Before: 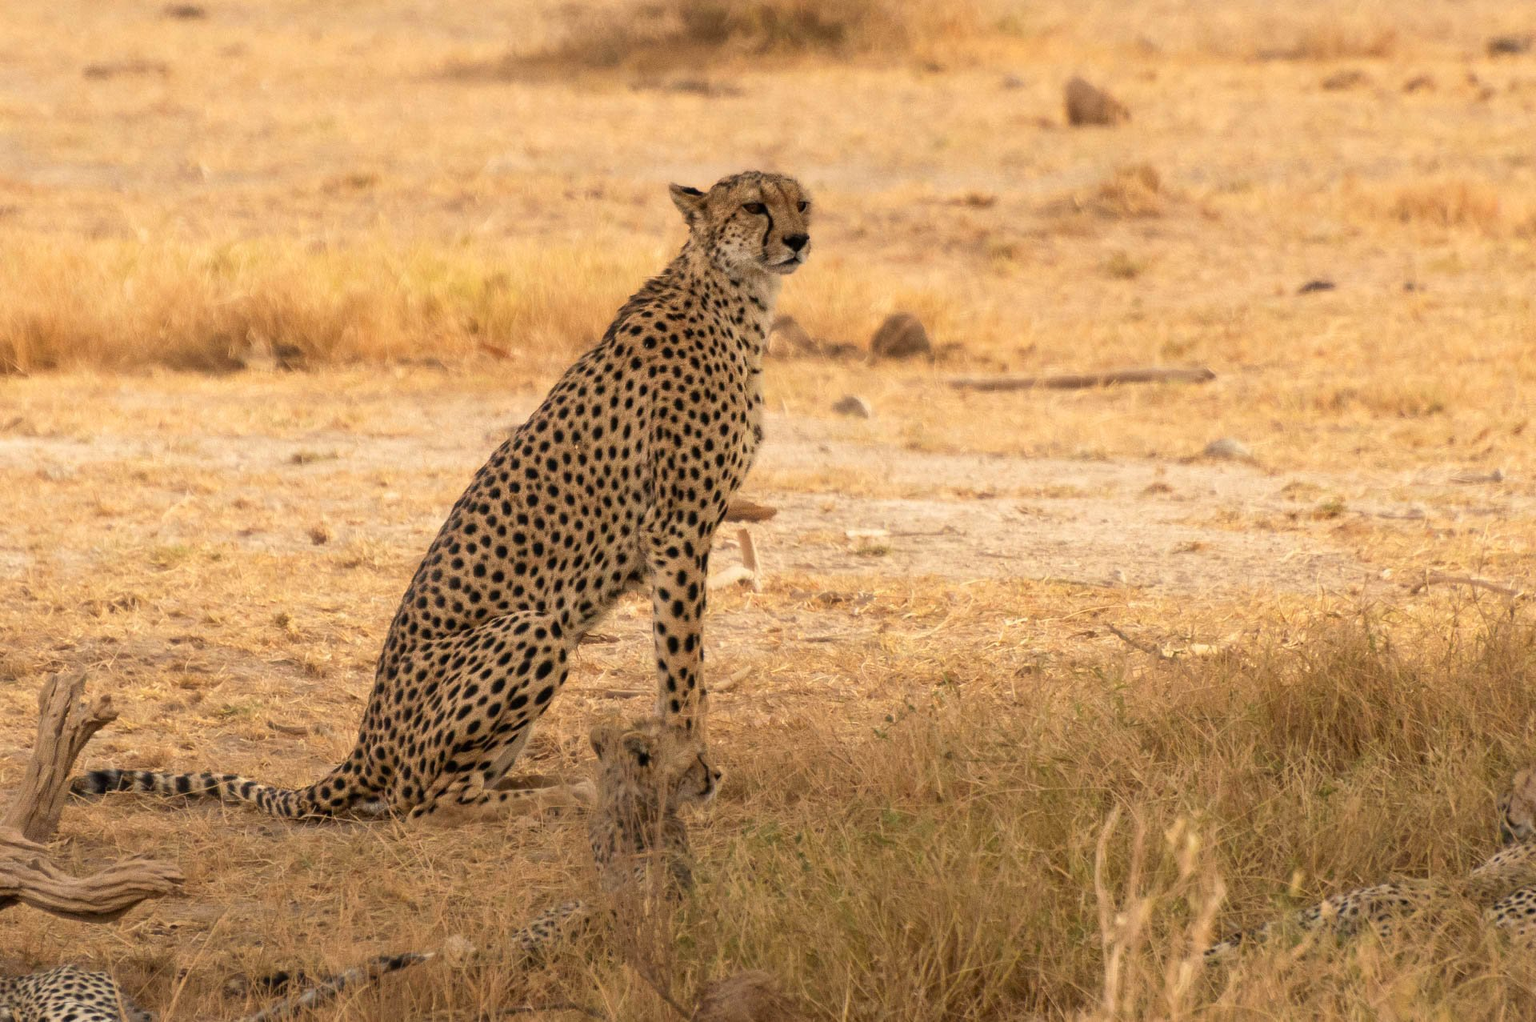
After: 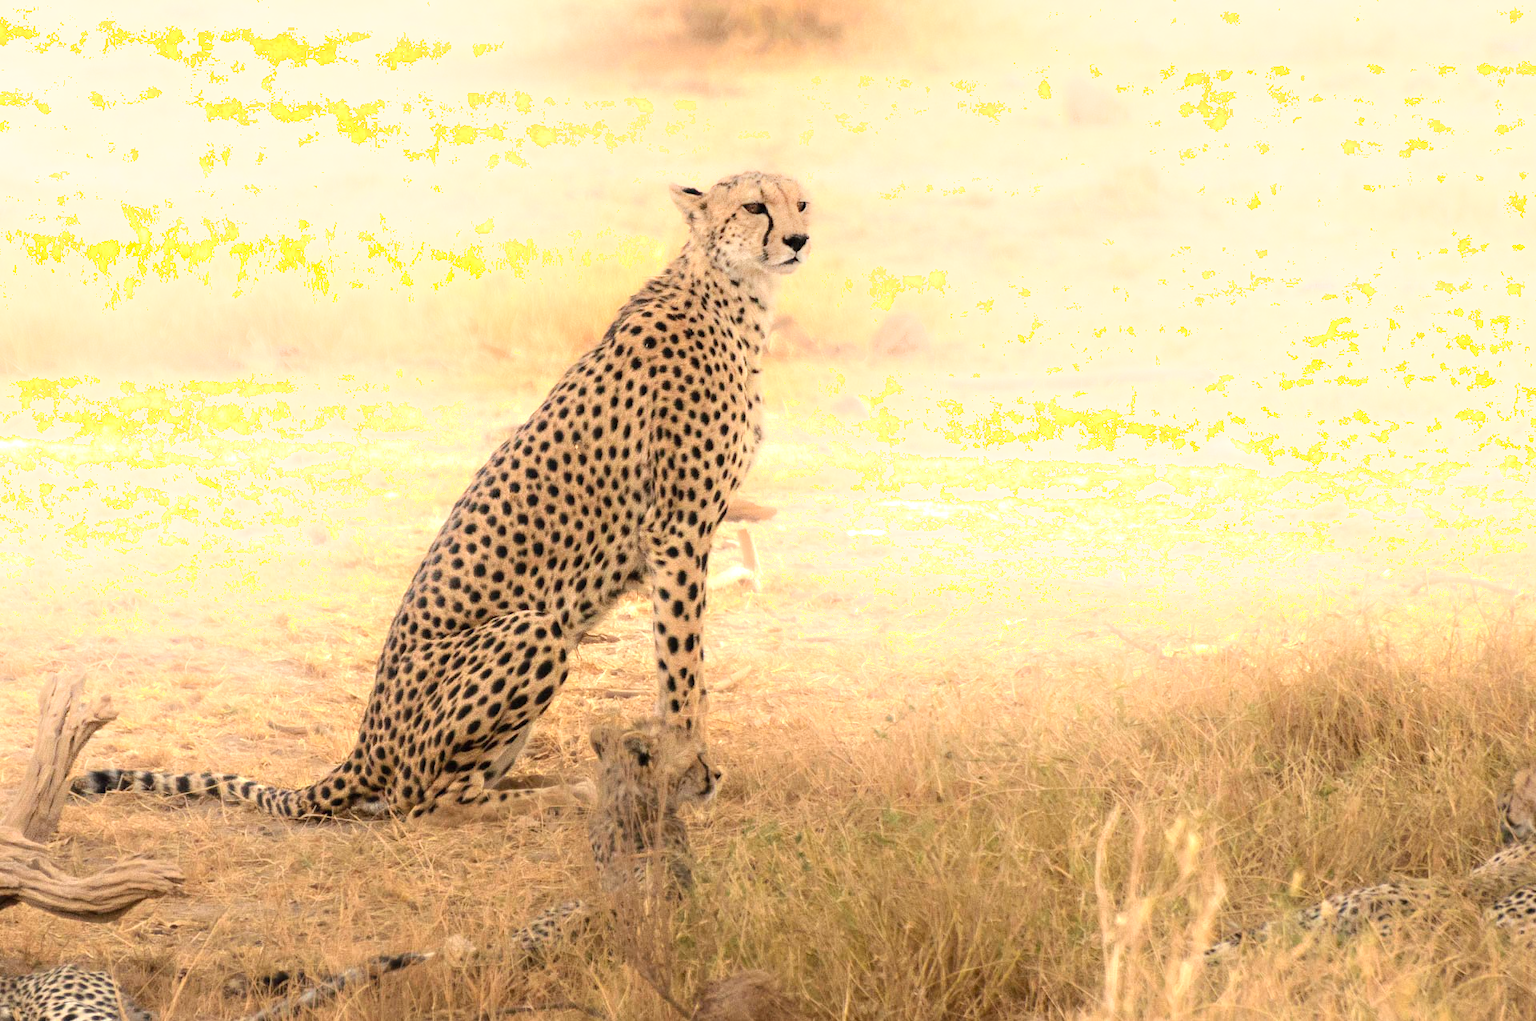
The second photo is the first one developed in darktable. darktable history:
exposure: black level correction 0, exposure 0.699 EV, compensate exposure bias true, compensate highlight preservation false
shadows and highlights: highlights 72.5, soften with gaussian
